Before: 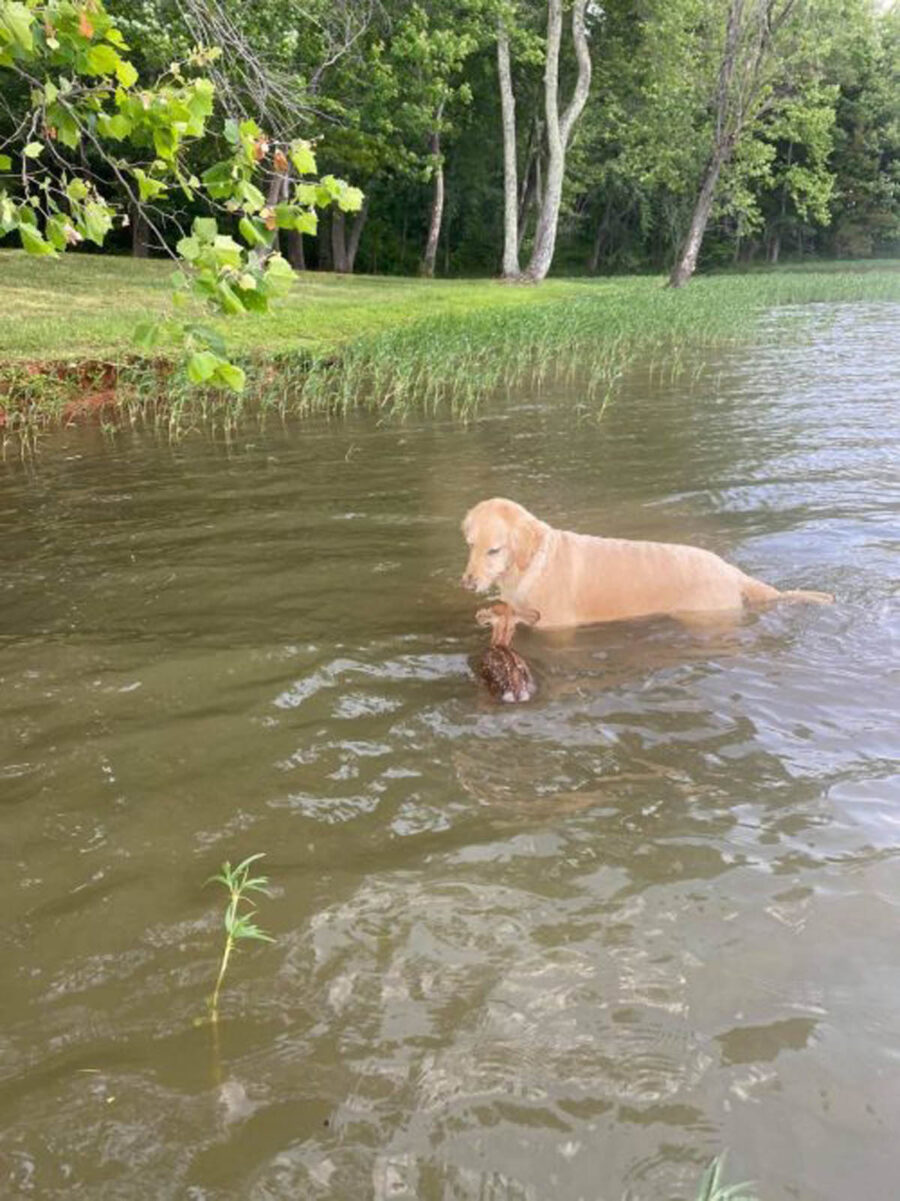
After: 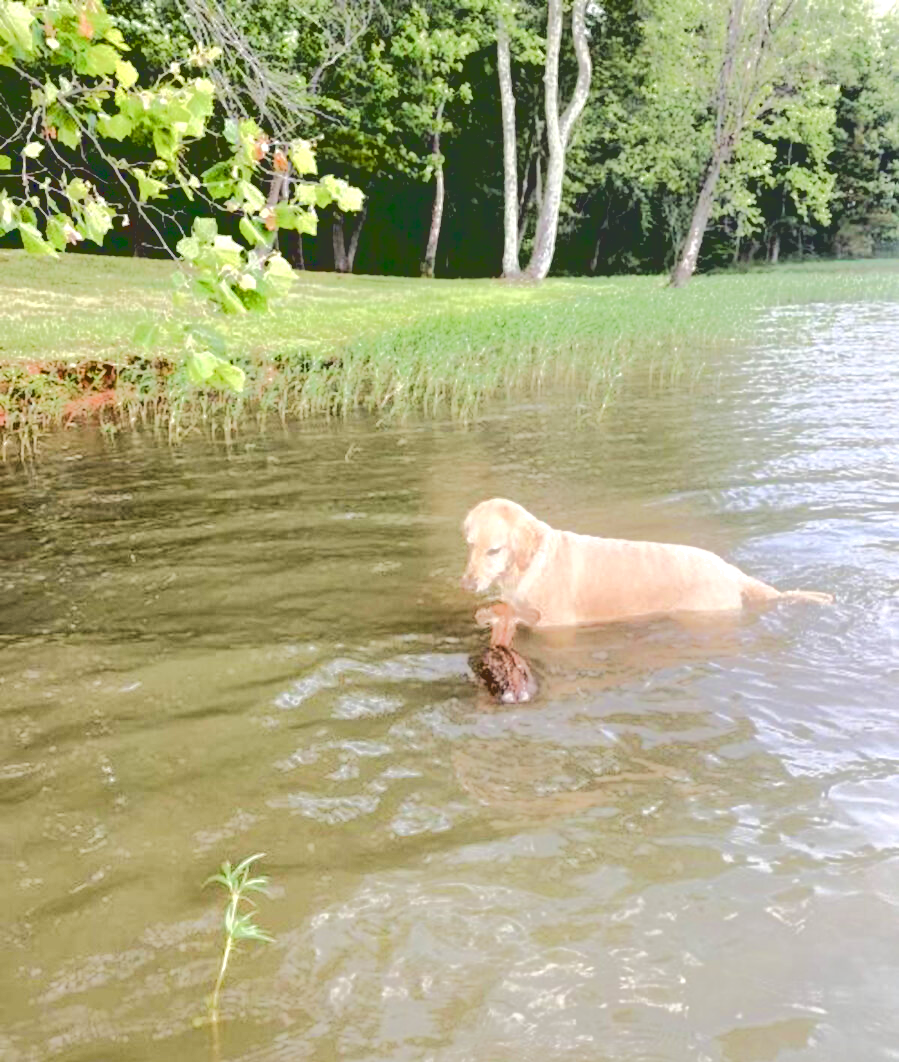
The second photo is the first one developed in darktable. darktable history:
color balance rgb: perceptual saturation grading › global saturation 20%, perceptual saturation grading › highlights -50%, perceptual saturation grading › shadows 30%, perceptual brilliance grading › global brilliance 10%, perceptual brilliance grading › shadows 15%
crop and rotate: top 0%, bottom 11.49%
base curve: curves: ch0 [(0.065, 0.026) (0.236, 0.358) (0.53, 0.546) (0.777, 0.841) (0.924, 0.992)], preserve colors average RGB
contrast brightness saturation: saturation -0.1
